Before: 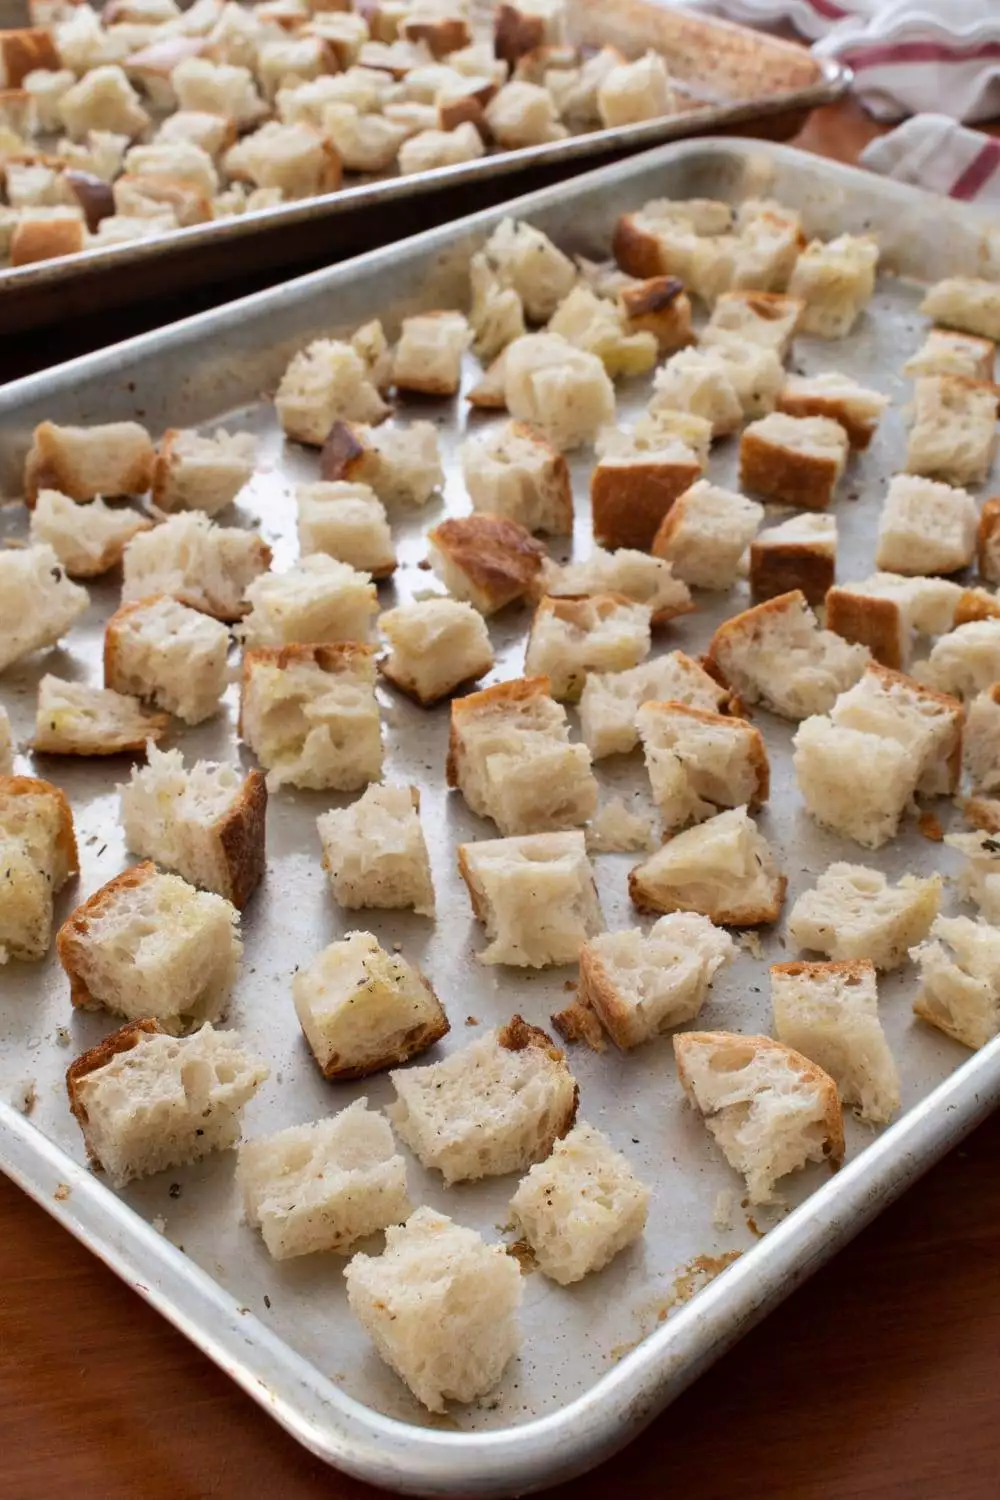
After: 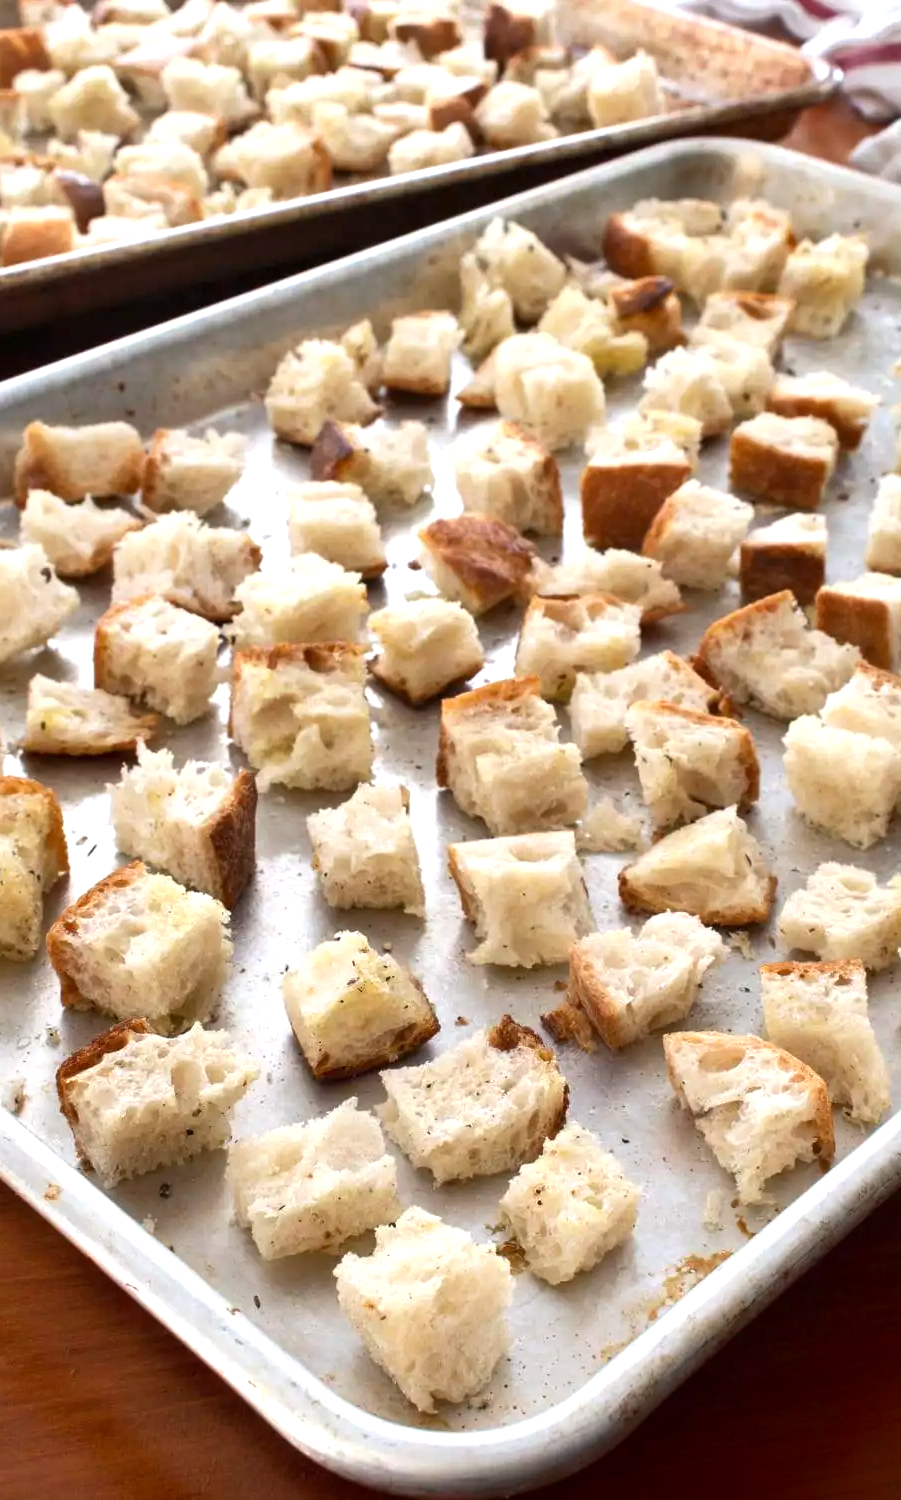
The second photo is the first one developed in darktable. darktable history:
crop and rotate: left 1.088%, right 8.807%
shadows and highlights: shadows -88.03, highlights -35.45, shadows color adjustment 99.15%, highlights color adjustment 0%, soften with gaussian
exposure: black level correction 0, exposure 0.7 EV, compensate exposure bias true, compensate highlight preservation false
